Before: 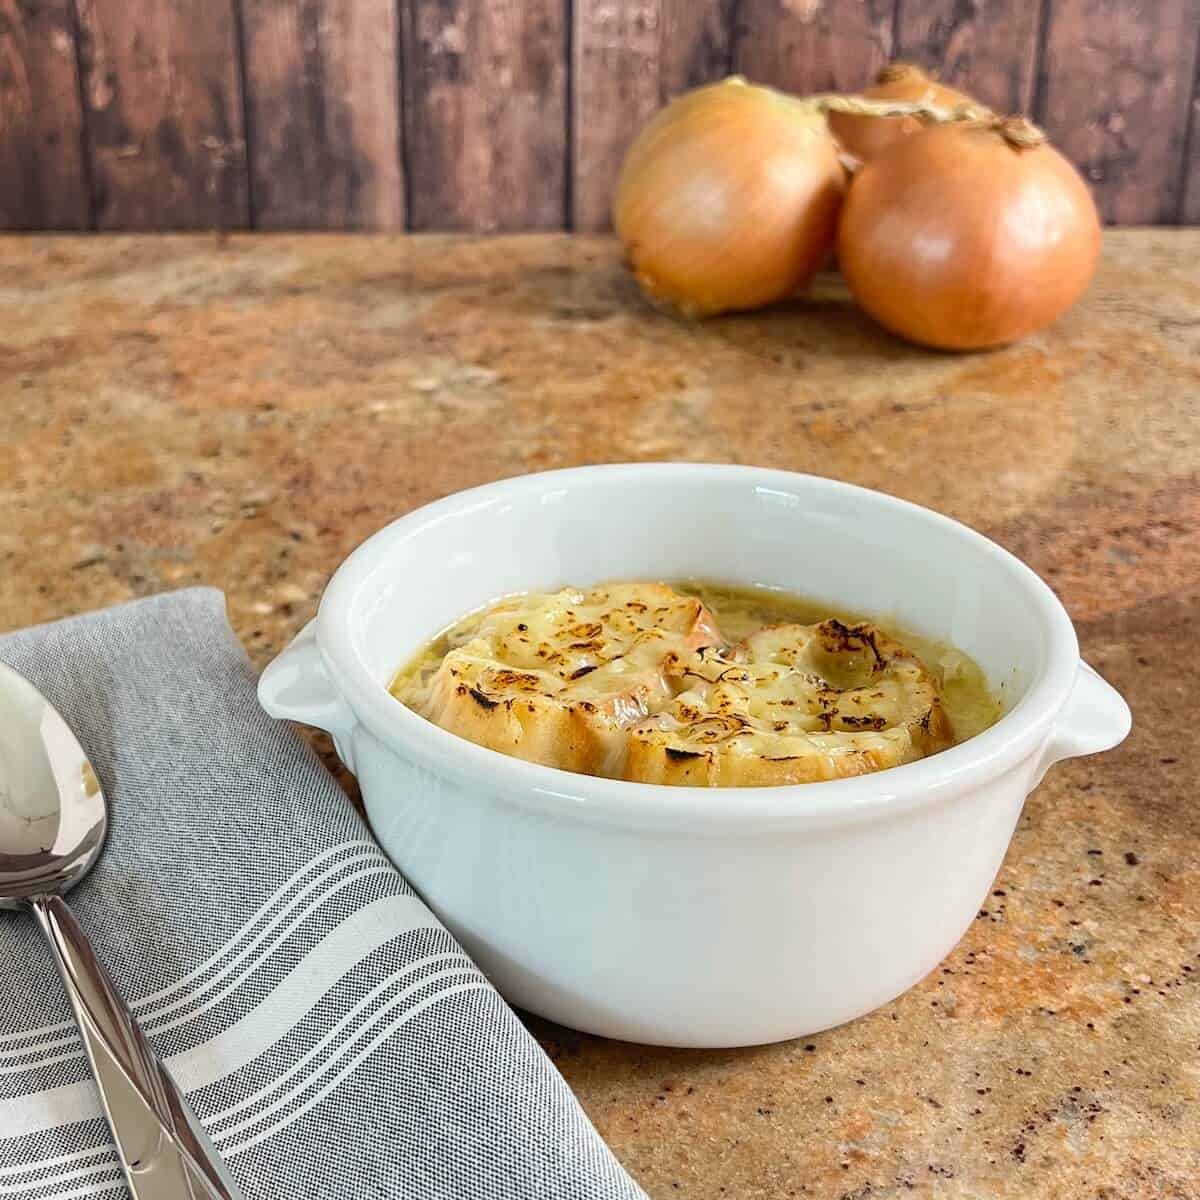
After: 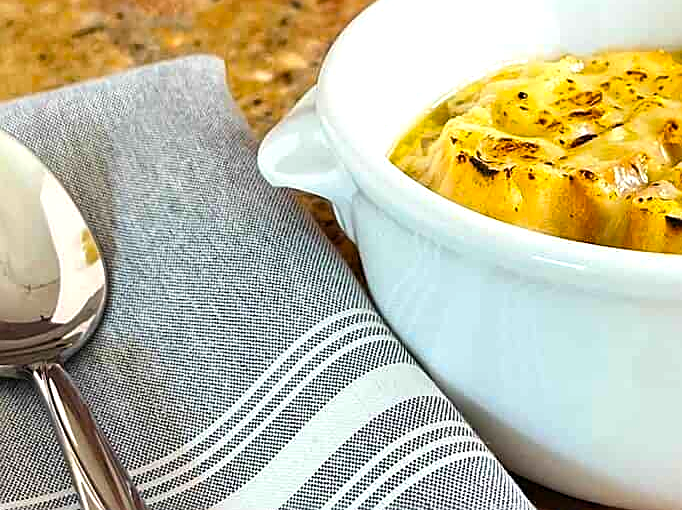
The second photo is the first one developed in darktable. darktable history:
crop: top 44.381%, right 43.146%, bottom 13.046%
sharpen: on, module defaults
color balance rgb: linear chroma grading › global chroma 14.741%, perceptual saturation grading › global saturation 19.79%, perceptual brilliance grading › highlights 11.547%, global vibrance 20%
